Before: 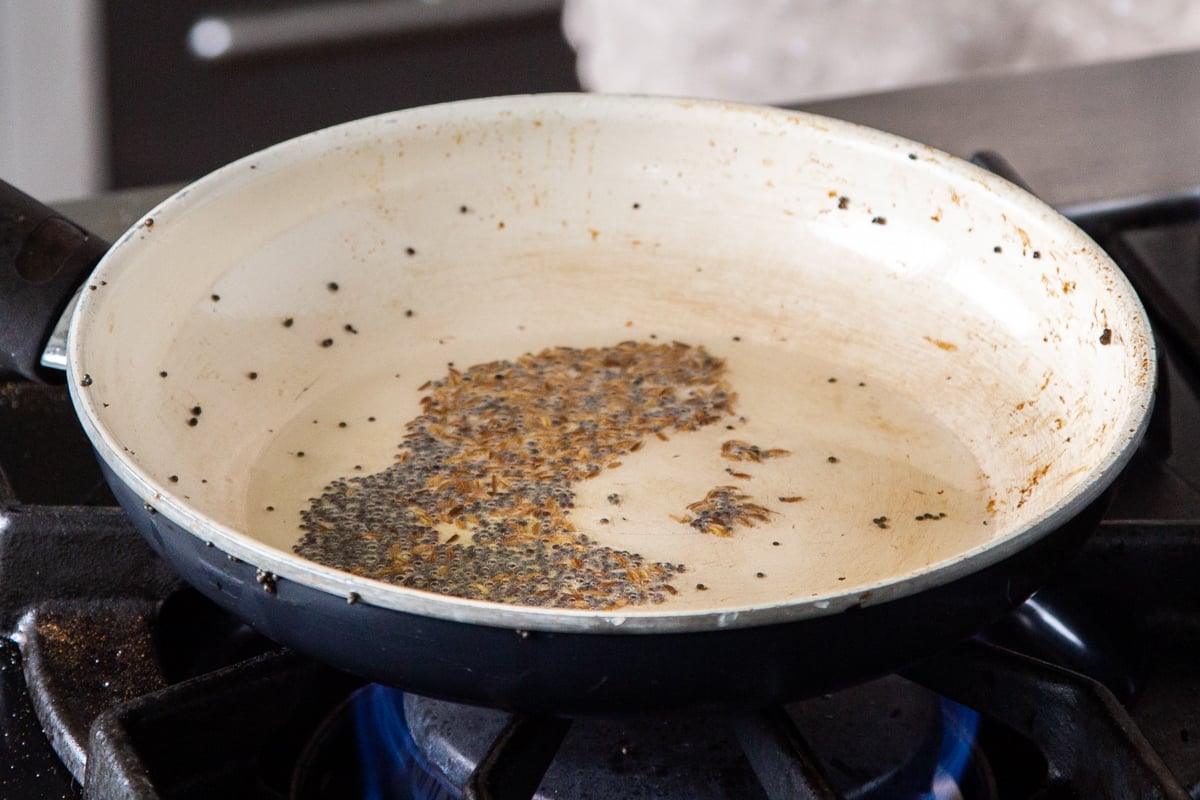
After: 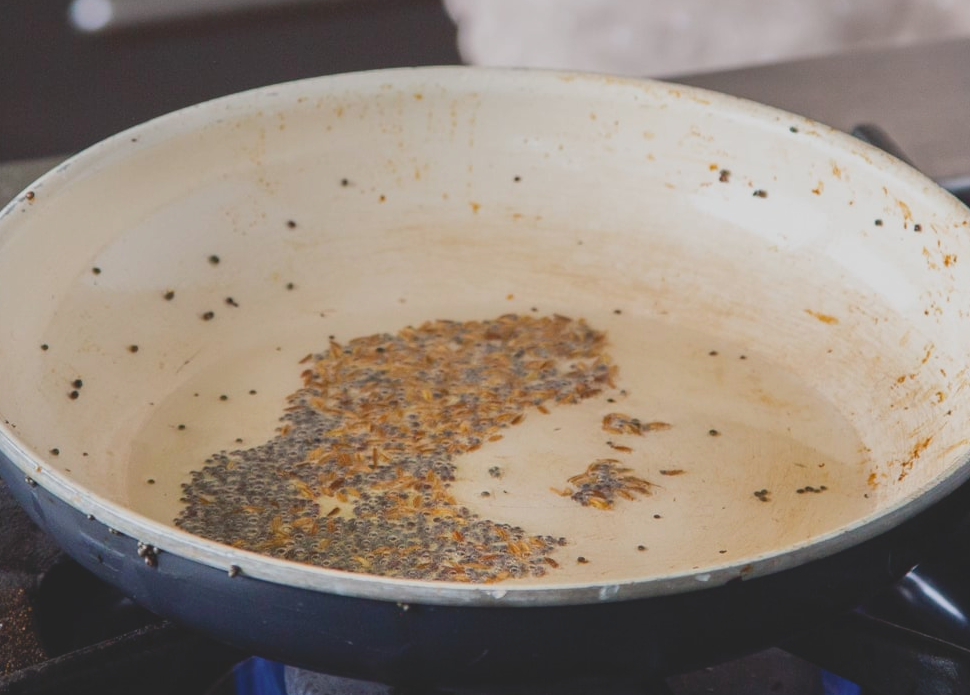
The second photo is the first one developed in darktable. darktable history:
contrast brightness saturation: contrast -0.28
crop: left 9.929%, top 3.475%, right 9.188%, bottom 9.529%
